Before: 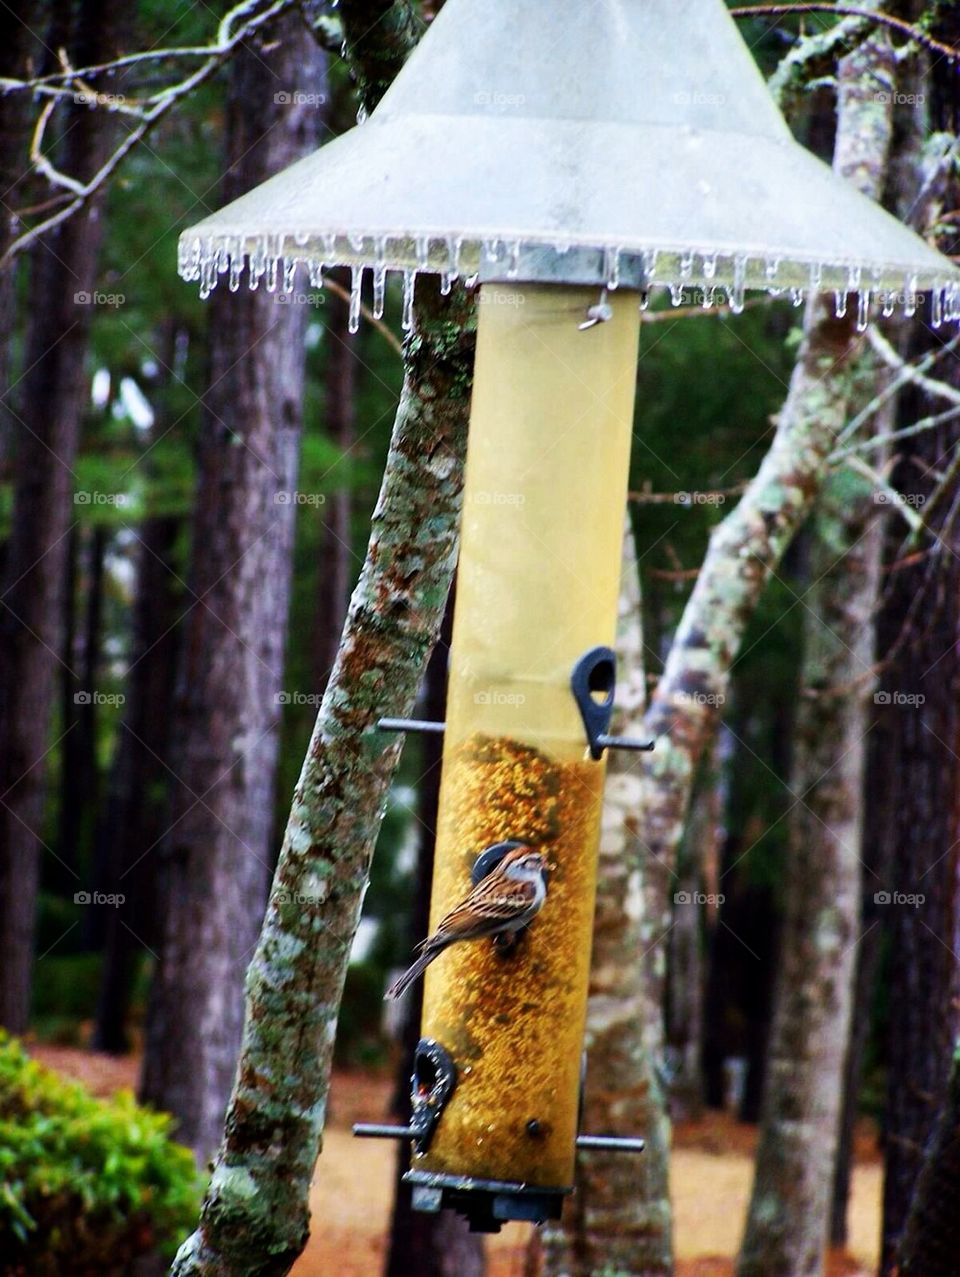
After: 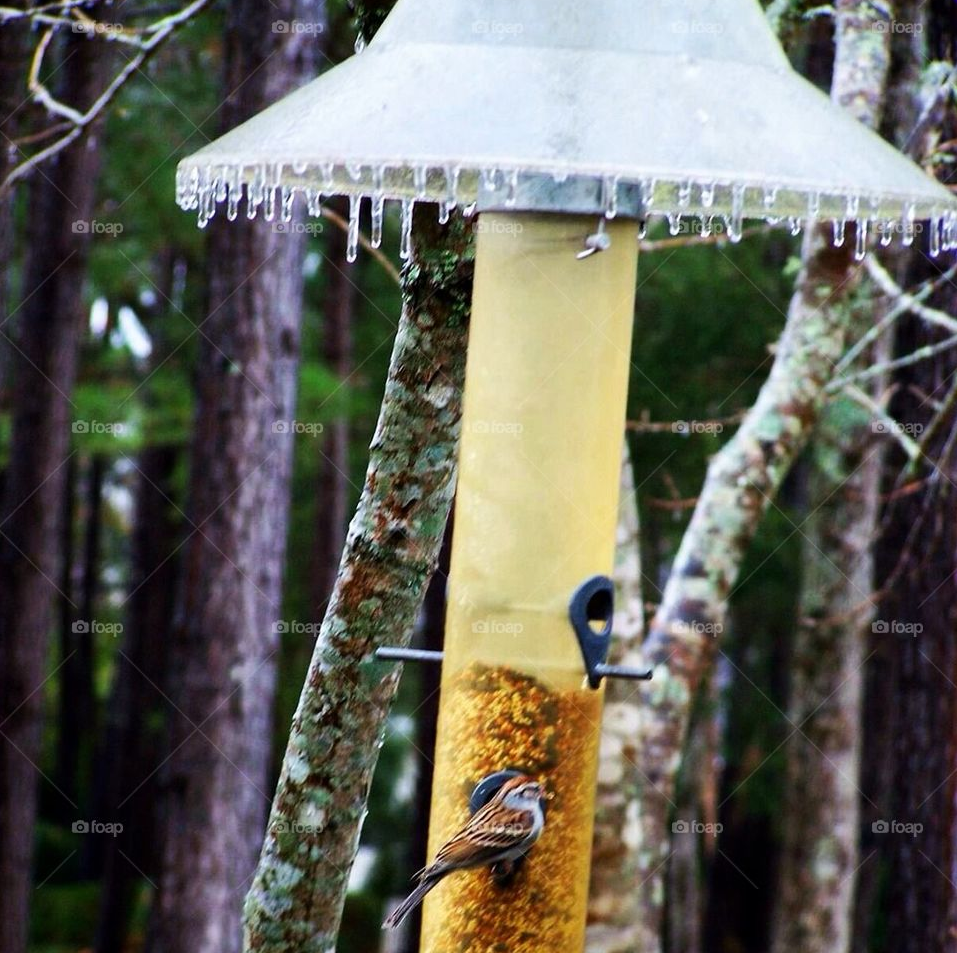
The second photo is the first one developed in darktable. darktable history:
crop: left 0.235%, top 5.562%, bottom 19.798%
